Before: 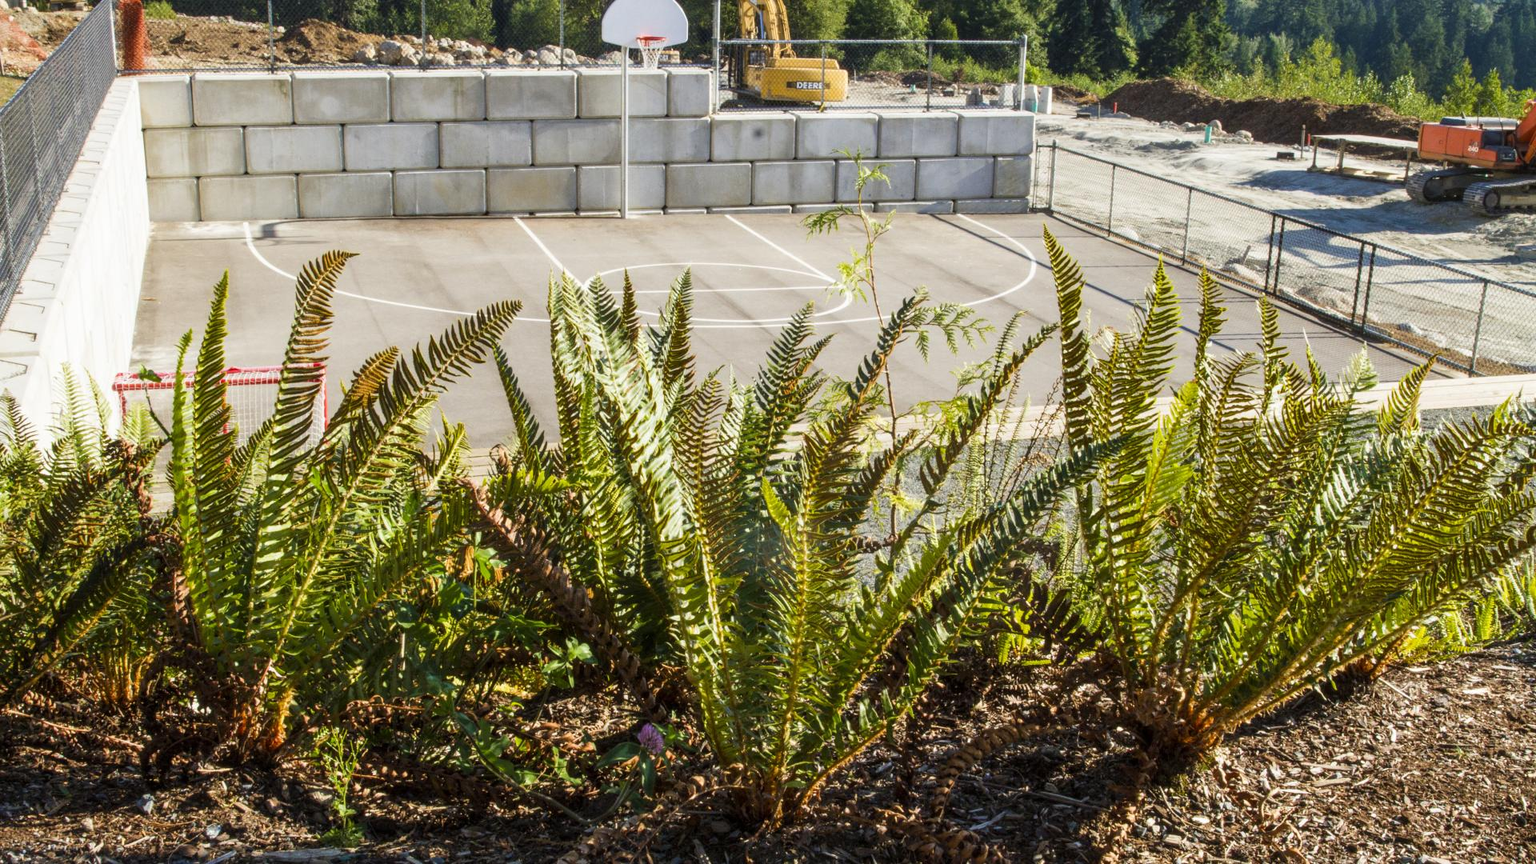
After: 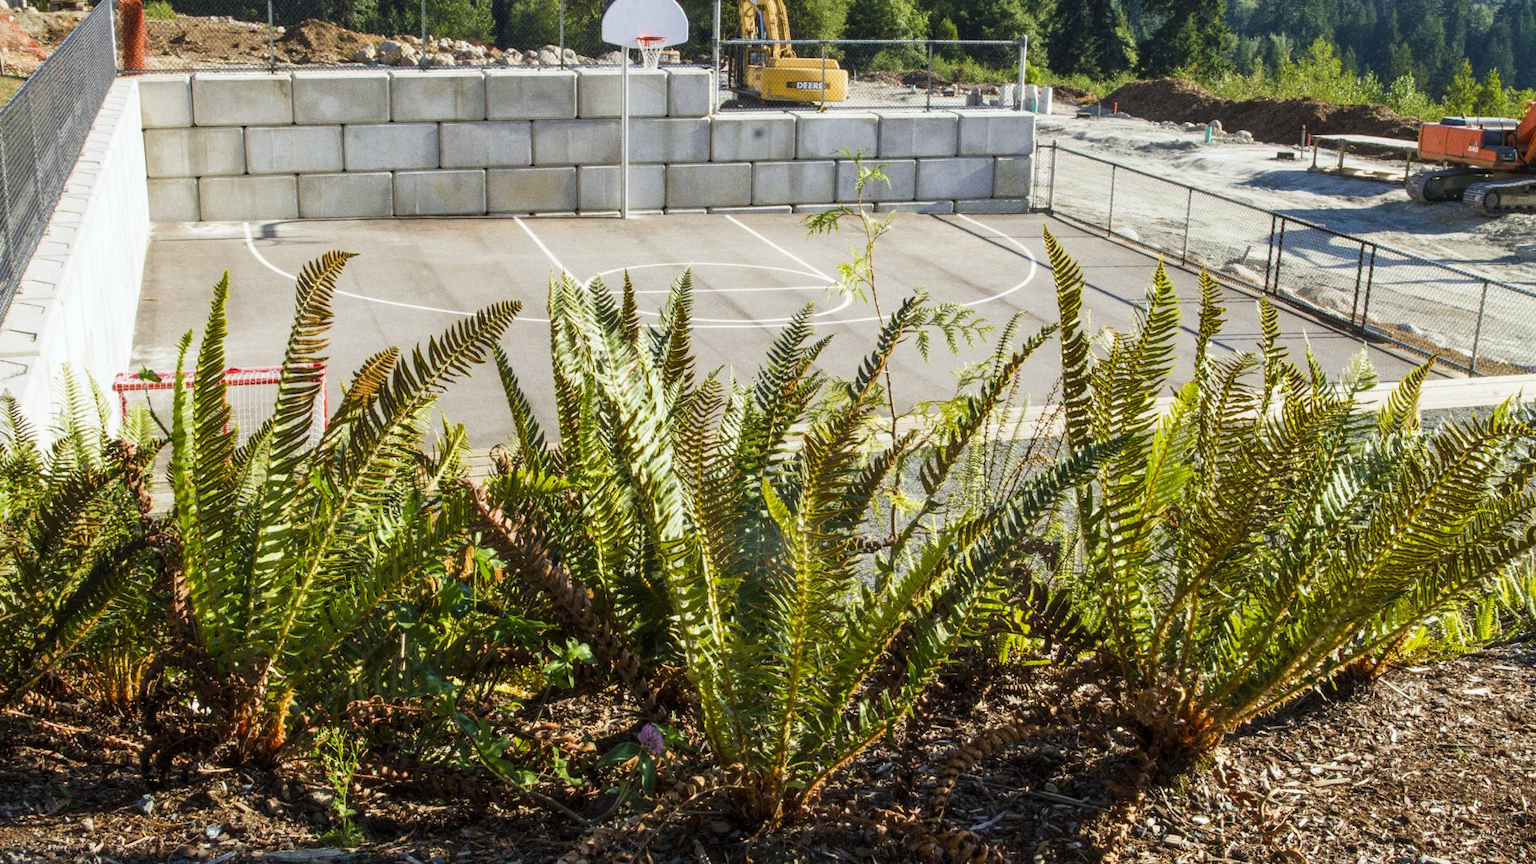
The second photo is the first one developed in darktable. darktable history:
grain: coarseness 7.08 ISO, strength 21.67%, mid-tones bias 59.58%
white balance: red 0.986, blue 1.01
